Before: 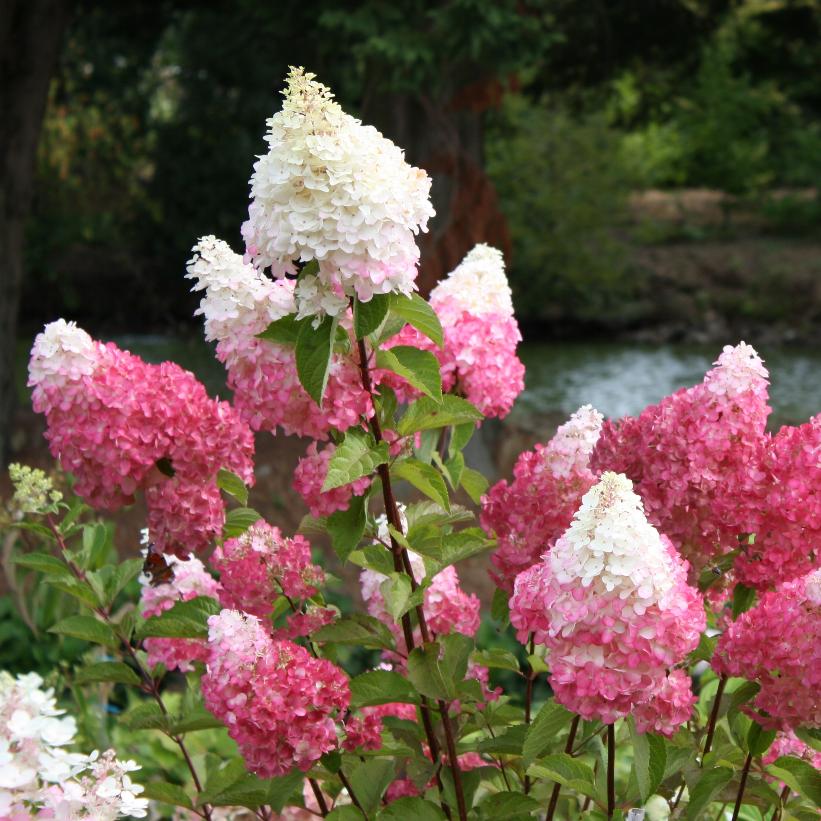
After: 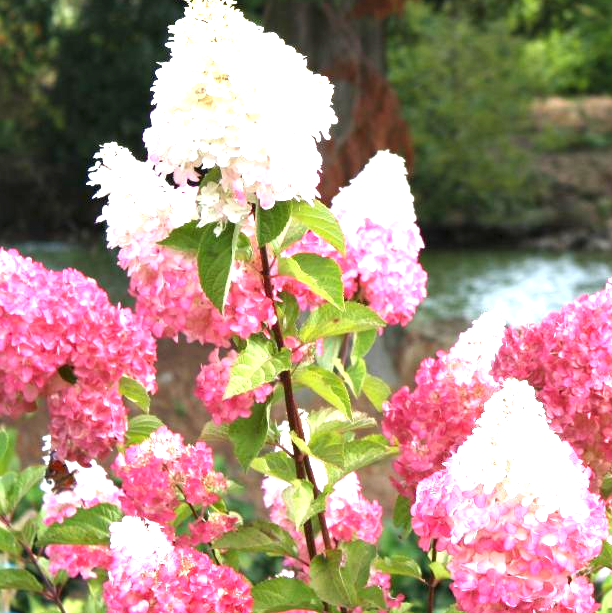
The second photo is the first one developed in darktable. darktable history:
crop and rotate: left 12.009%, top 11.377%, right 13.36%, bottom 13.883%
exposure: black level correction 0, exposure 1.444 EV, compensate exposure bias true, compensate highlight preservation false
